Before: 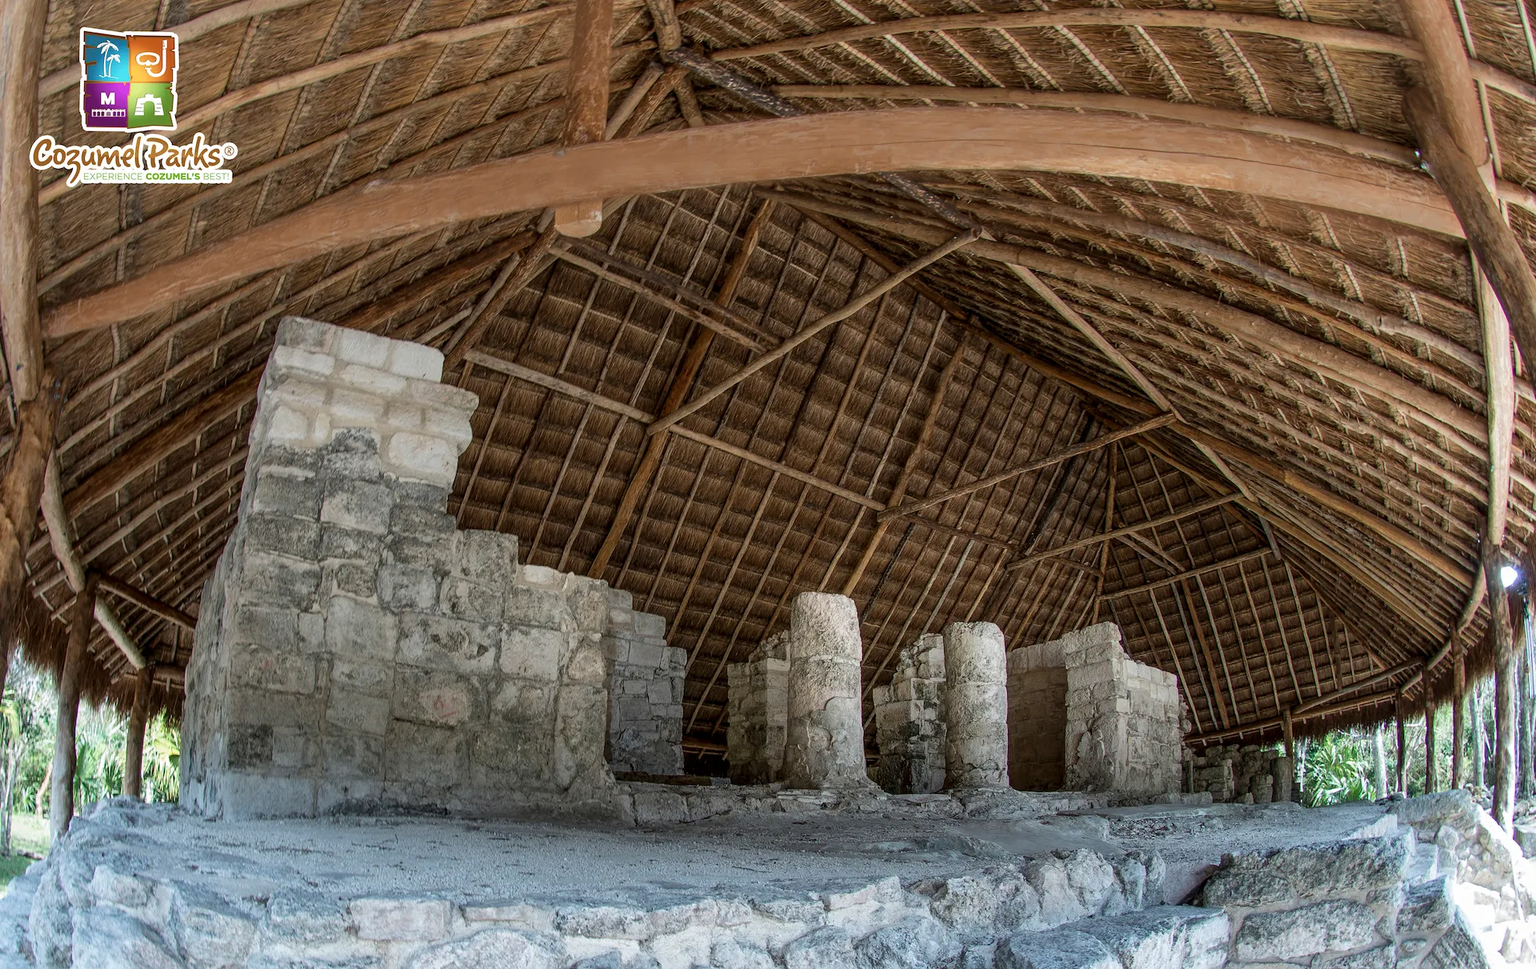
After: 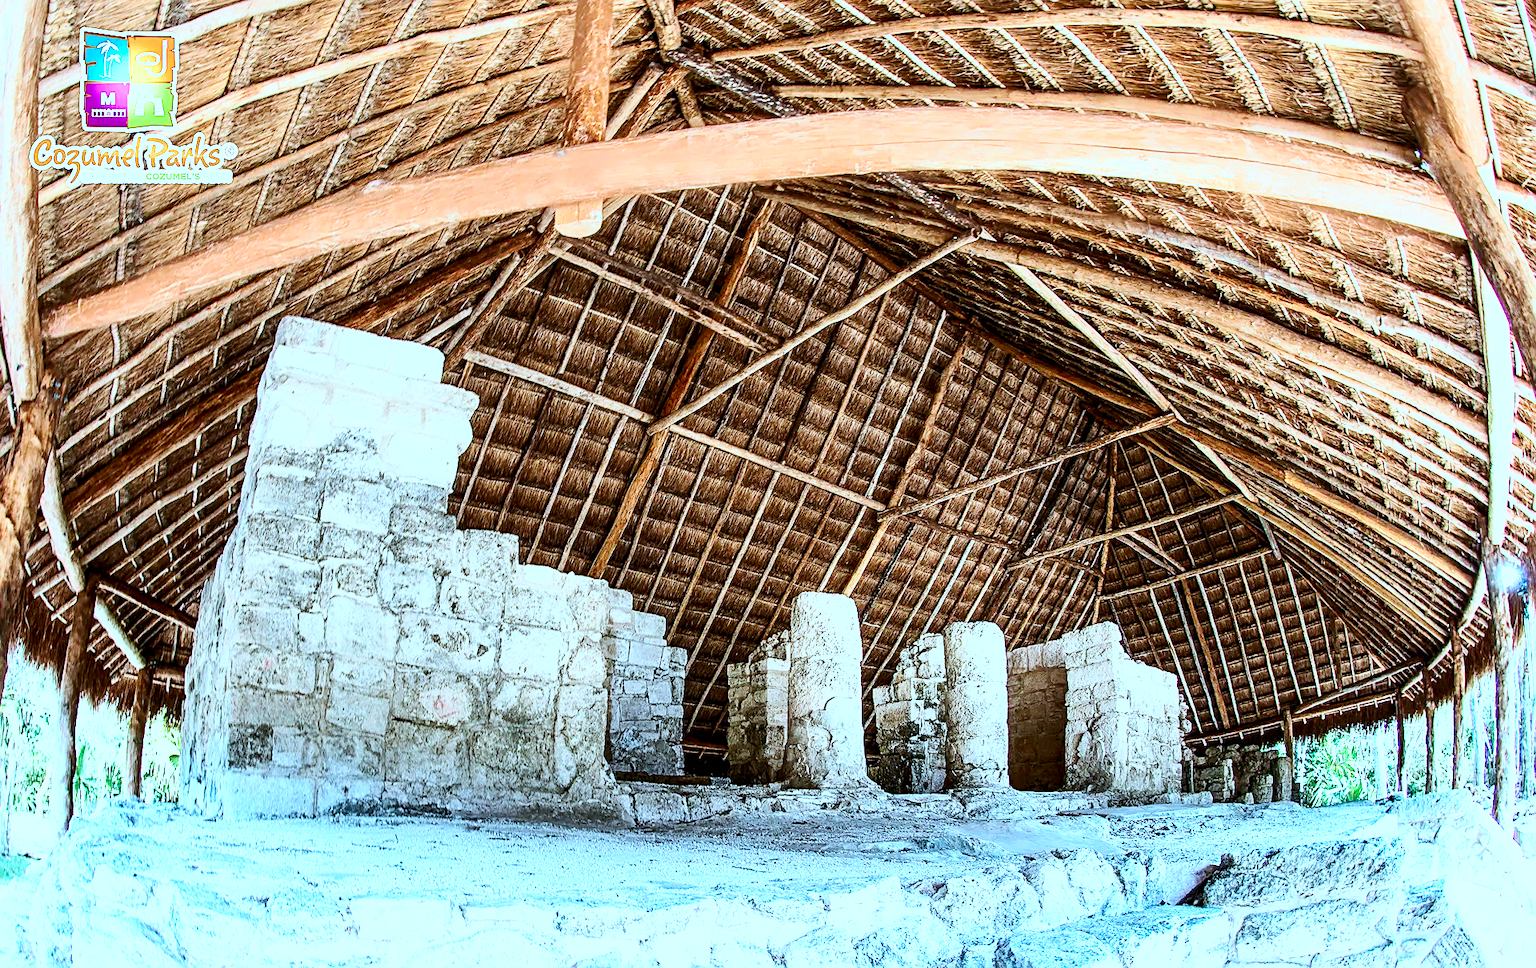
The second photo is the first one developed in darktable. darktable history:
exposure: exposure 0.485 EV, compensate highlight preservation false
base curve: curves: ch0 [(0, 0) (0.005, 0.002) (0.15, 0.3) (0.4, 0.7) (0.75, 0.95) (1, 1)], preserve colors none
sharpen: on, module defaults
tone equalizer: -8 EV -0.417 EV, -7 EV -0.389 EV, -6 EV -0.333 EV, -5 EV -0.222 EV, -3 EV 0.222 EV, -2 EV 0.333 EV, -1 EV 0.389 EV, +0 EV 0.417 EV, edges refinement/feathering 500, mask exposure compensation -1.25 EV, preserve details no
color correction: highlights a* -9.35, highlights b* -23.15
contrast brightness saturation: contrast 0.23, brightness 0.1, saturation 0.29
